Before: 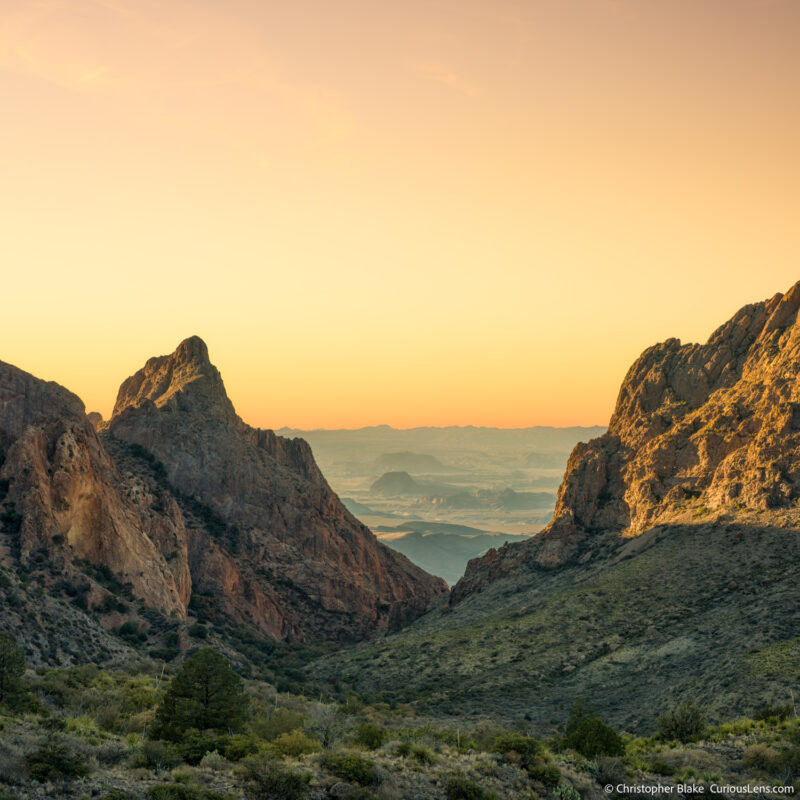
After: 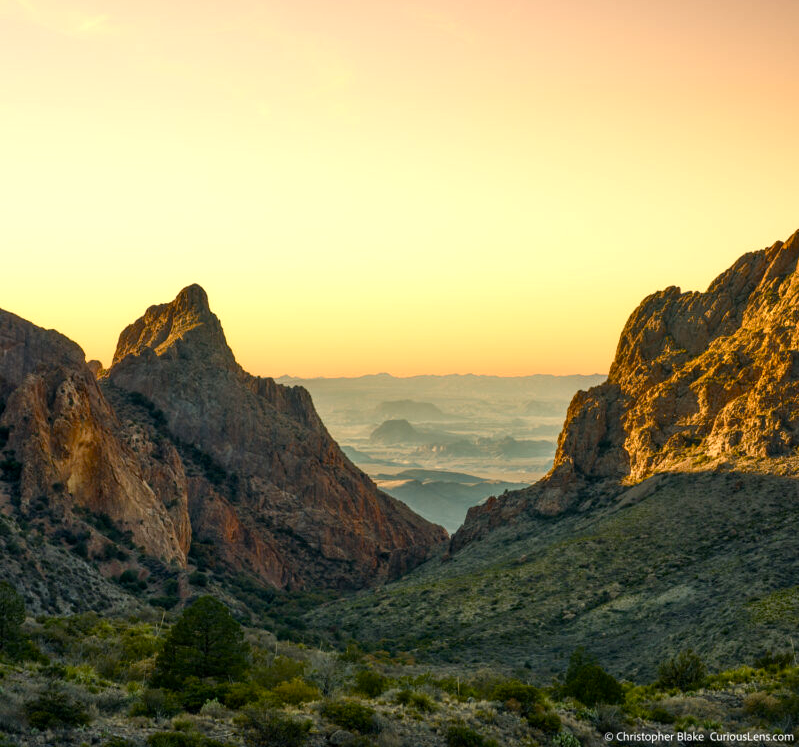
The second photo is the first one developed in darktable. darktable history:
crop and rotate: top 6.544%
color balance rgb: perceptual saturation grading › global saturation 15.607%, perceptual saturation grading › highlights -18.998%, perceptual saturation grading › shadows 20.021%, perceptual brilliance grading › highlights 16.453%, perceptual brilliance grading › mid-tones 6.659%, perceptual brilliance grading › shadows -15.283%, saturation formula JzAzBz (2021)
